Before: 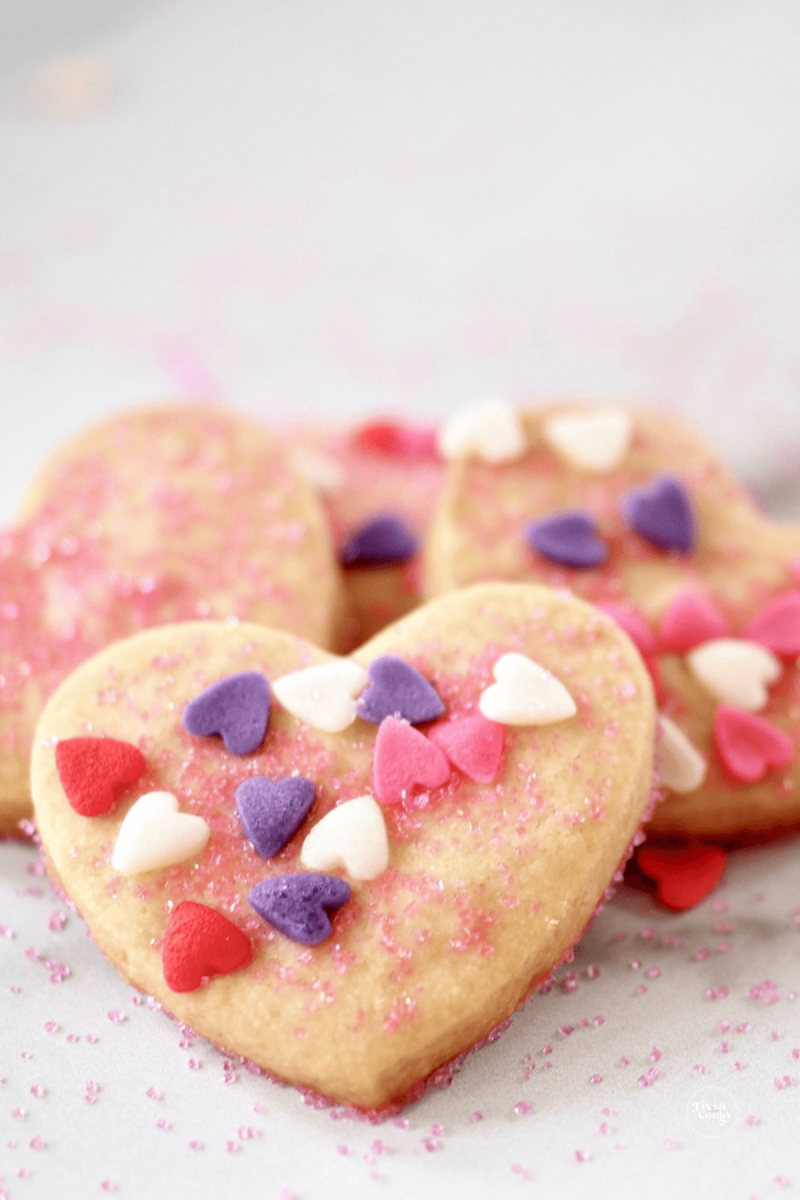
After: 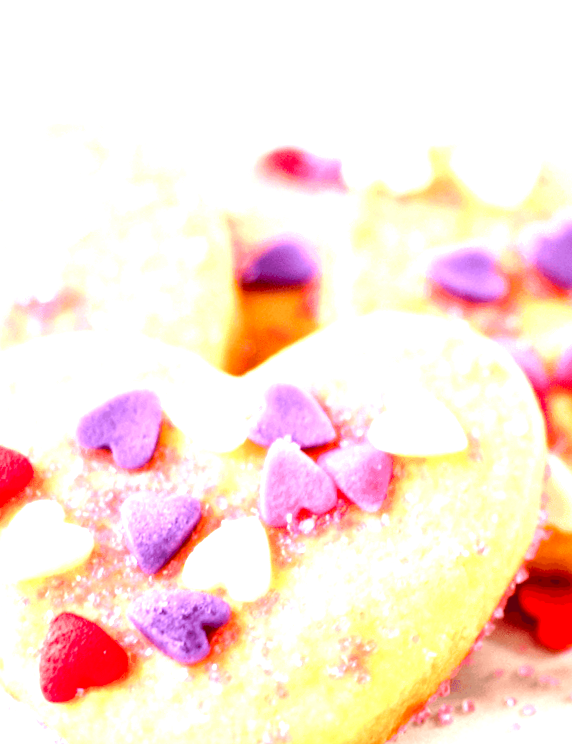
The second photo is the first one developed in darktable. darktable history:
color balance rgb: perceptual saturation grading › global saturation 25%, global vibrance 20%
exposure: black level correction 0, exposure 1.675 EV, compensate exposure bias true, compensate highlight preservation false
crop and rotate: angle -3.37°, left 9.79%, top 20.73%, right 12.42%, bottom 11.82%
